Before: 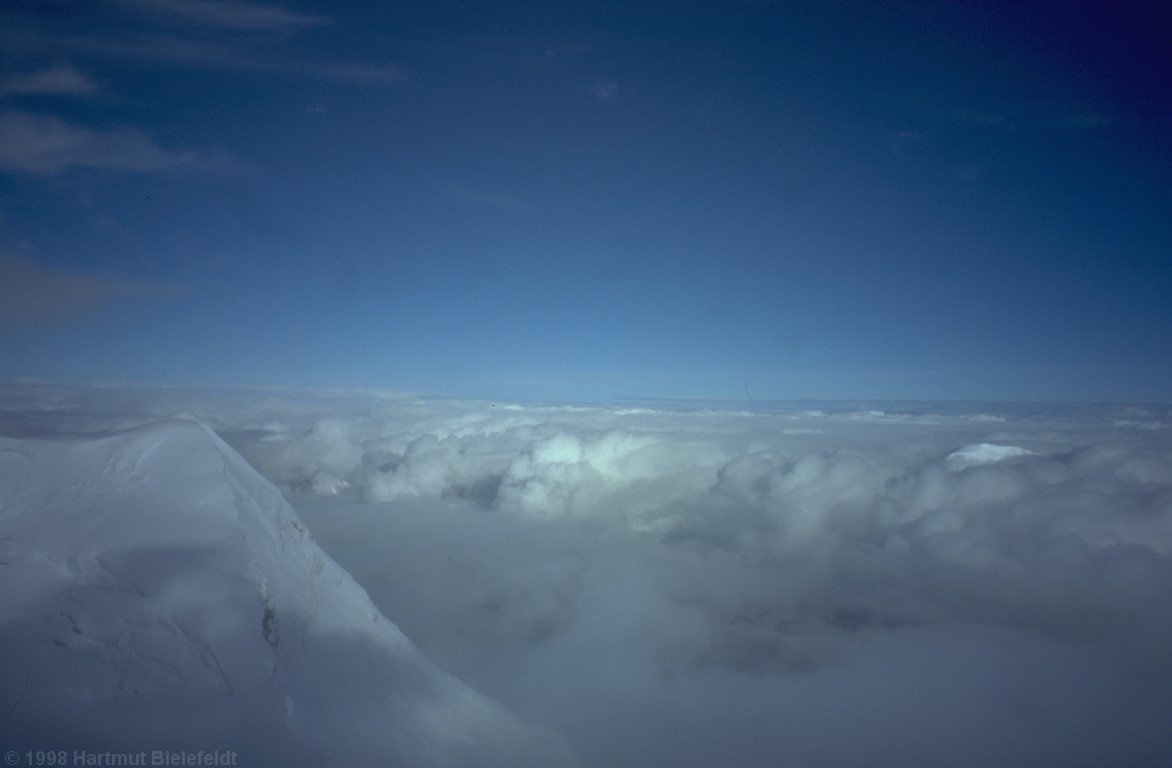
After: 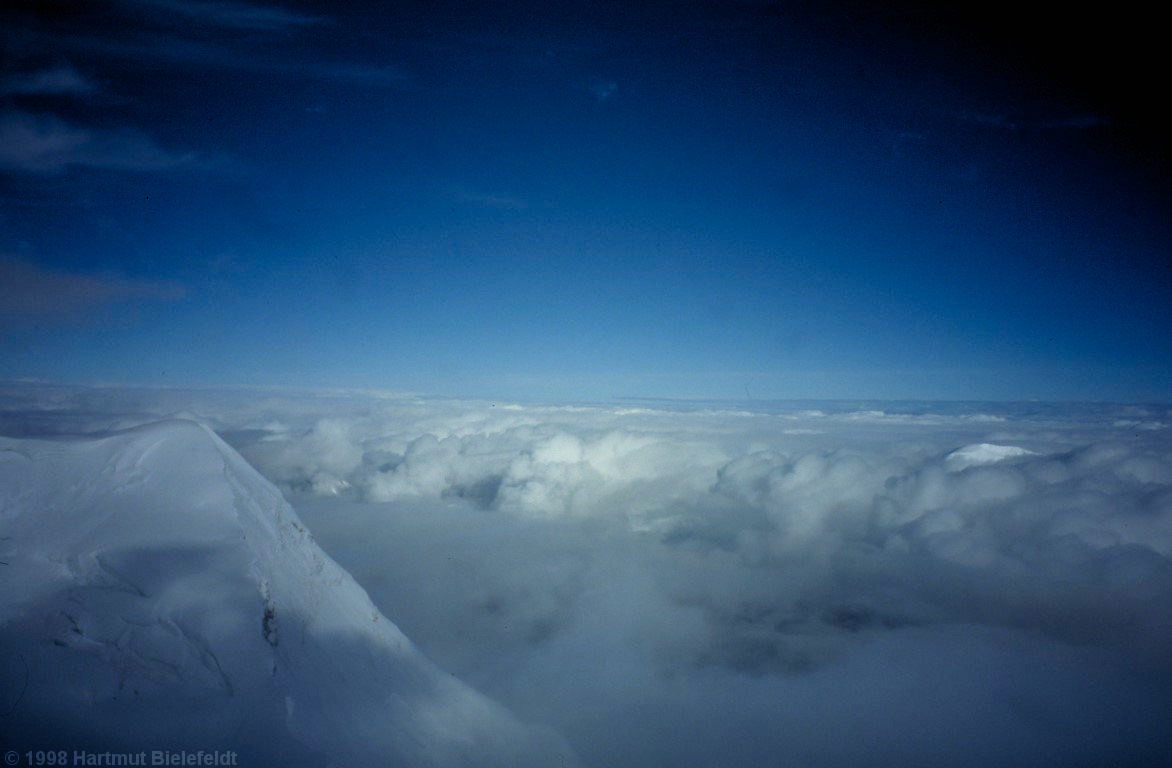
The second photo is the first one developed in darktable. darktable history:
filmic rgb: black relative exposure -4.98 EV, white relative exposure 4 EV, hardness 2.9, contrast 1.389, add noise in highlights 0.002, preserve chrominance no, color science v3 (2019), use custom middle-gray values true, contrast in highlights soft
